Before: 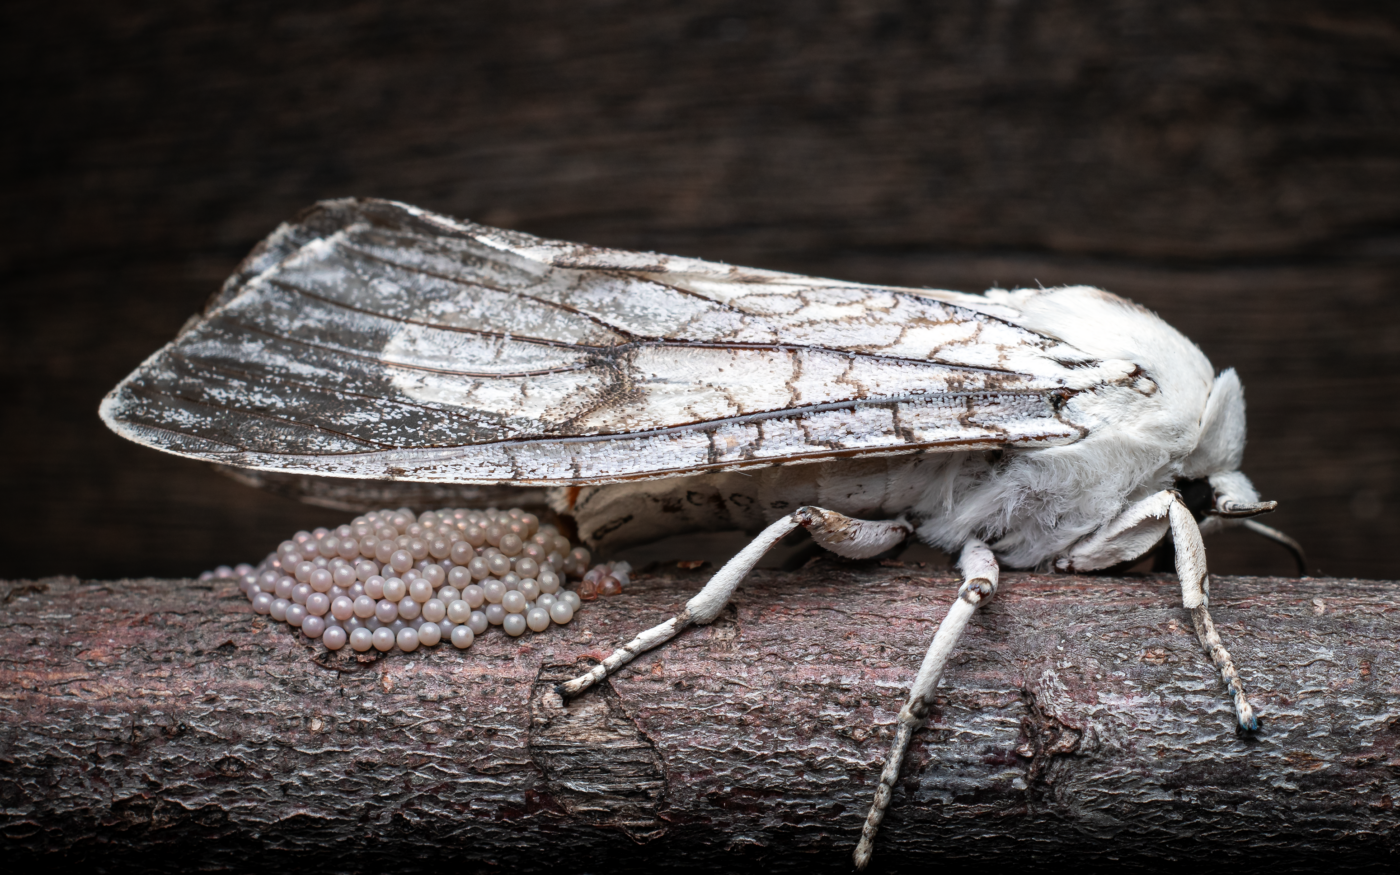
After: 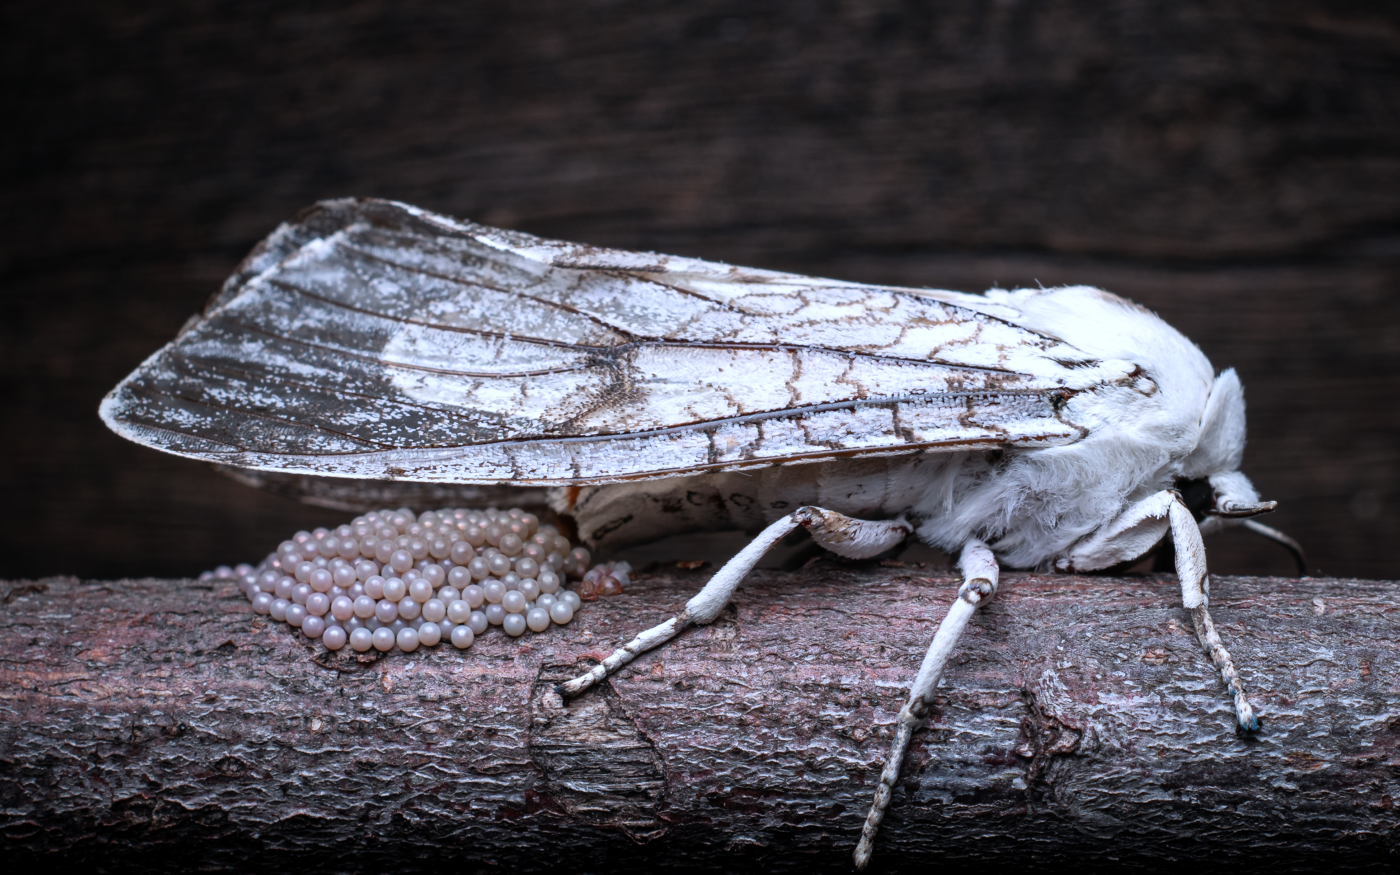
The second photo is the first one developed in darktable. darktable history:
color calibration: illuminant as shot in camera, x 0.37, y 0.382, temperature 4319.83 K, gamut compression 1.64
